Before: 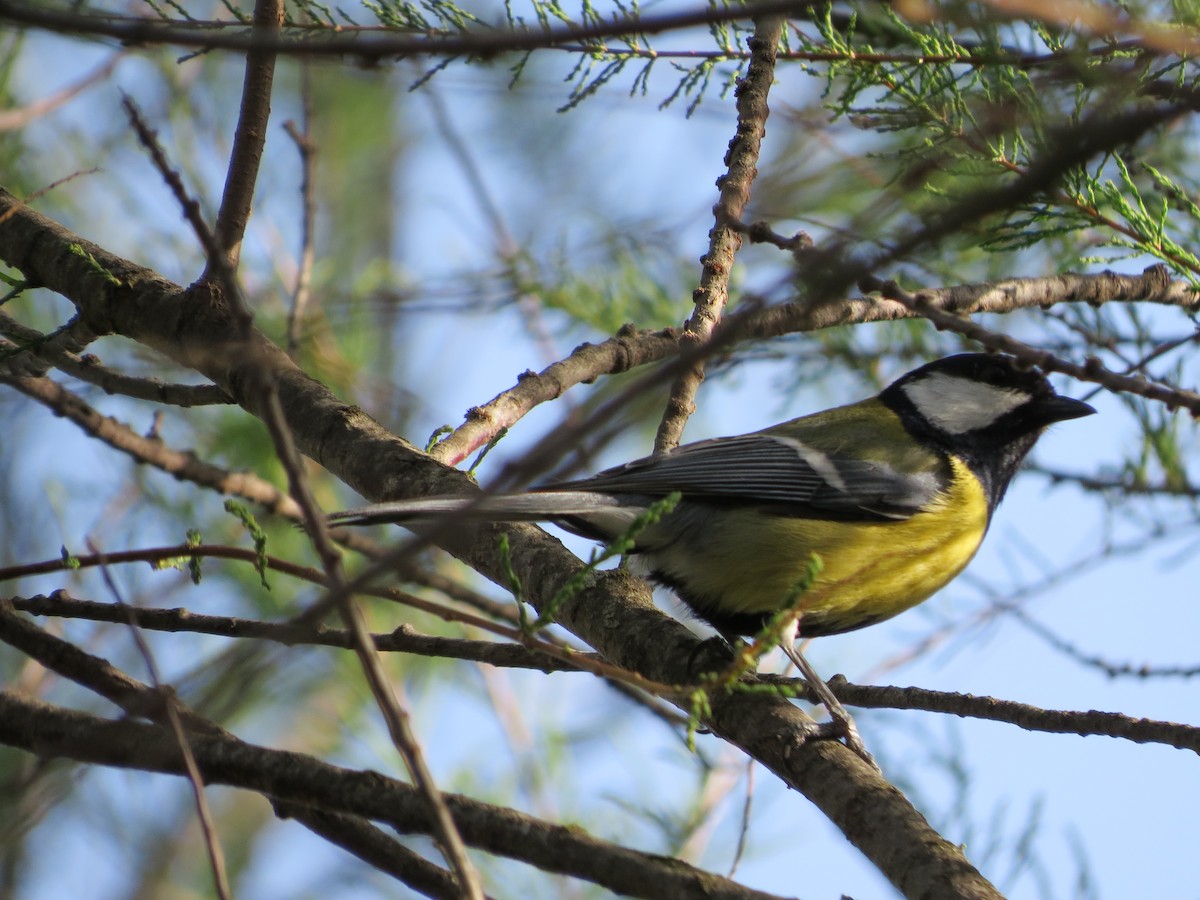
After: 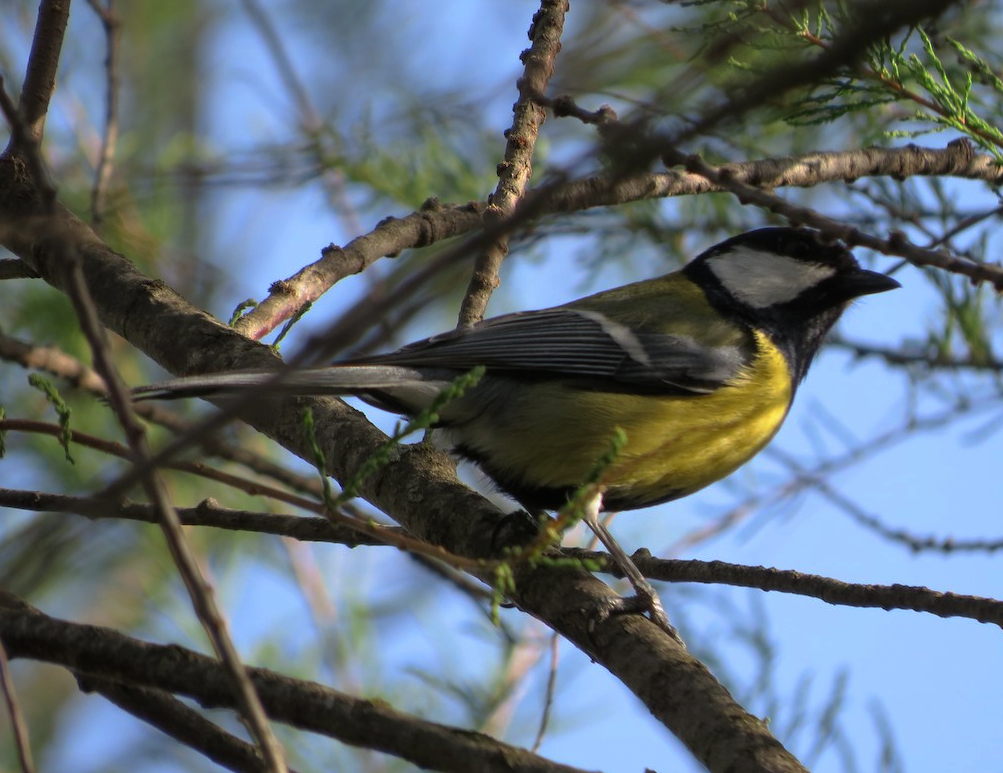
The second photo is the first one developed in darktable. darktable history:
exposure: compensate highlight preservation false
crop: left 16.415%, top 14.057%
levels: gray 50.81%
base curve: curves: ch0 [(0, 0) (0.595, 0.418) (1, 1)], preserve colors none
